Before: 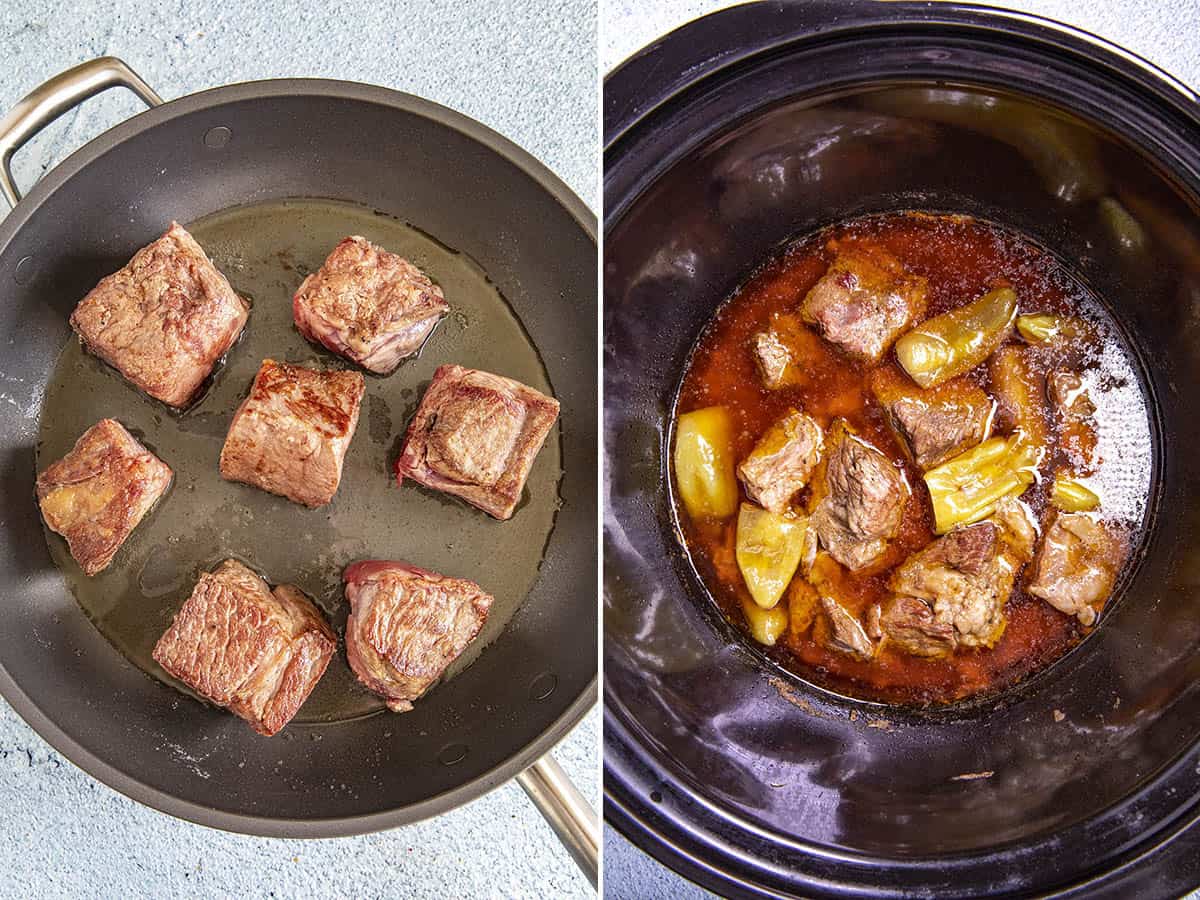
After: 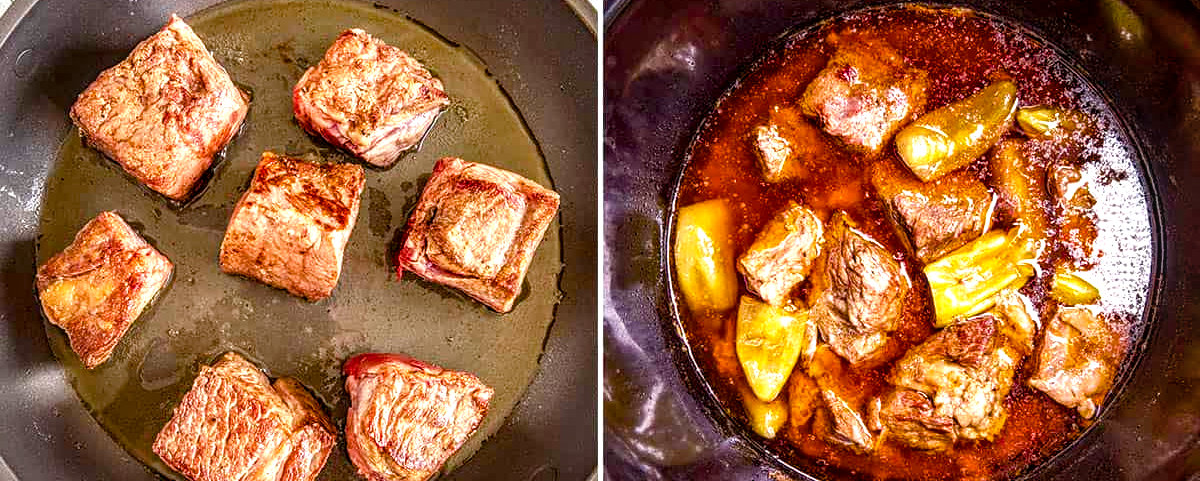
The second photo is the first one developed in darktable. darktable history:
color balance rgb: perceptual saturation grading › mid-tones 6.33%, perceptual saturation grading › shadows 72.44%, perceptual brilliance grading › highlights 11.59%, contrast 5.05%
local contrast: detail 130%
crop and rotate: top 23.043%, bottom 23.437%
